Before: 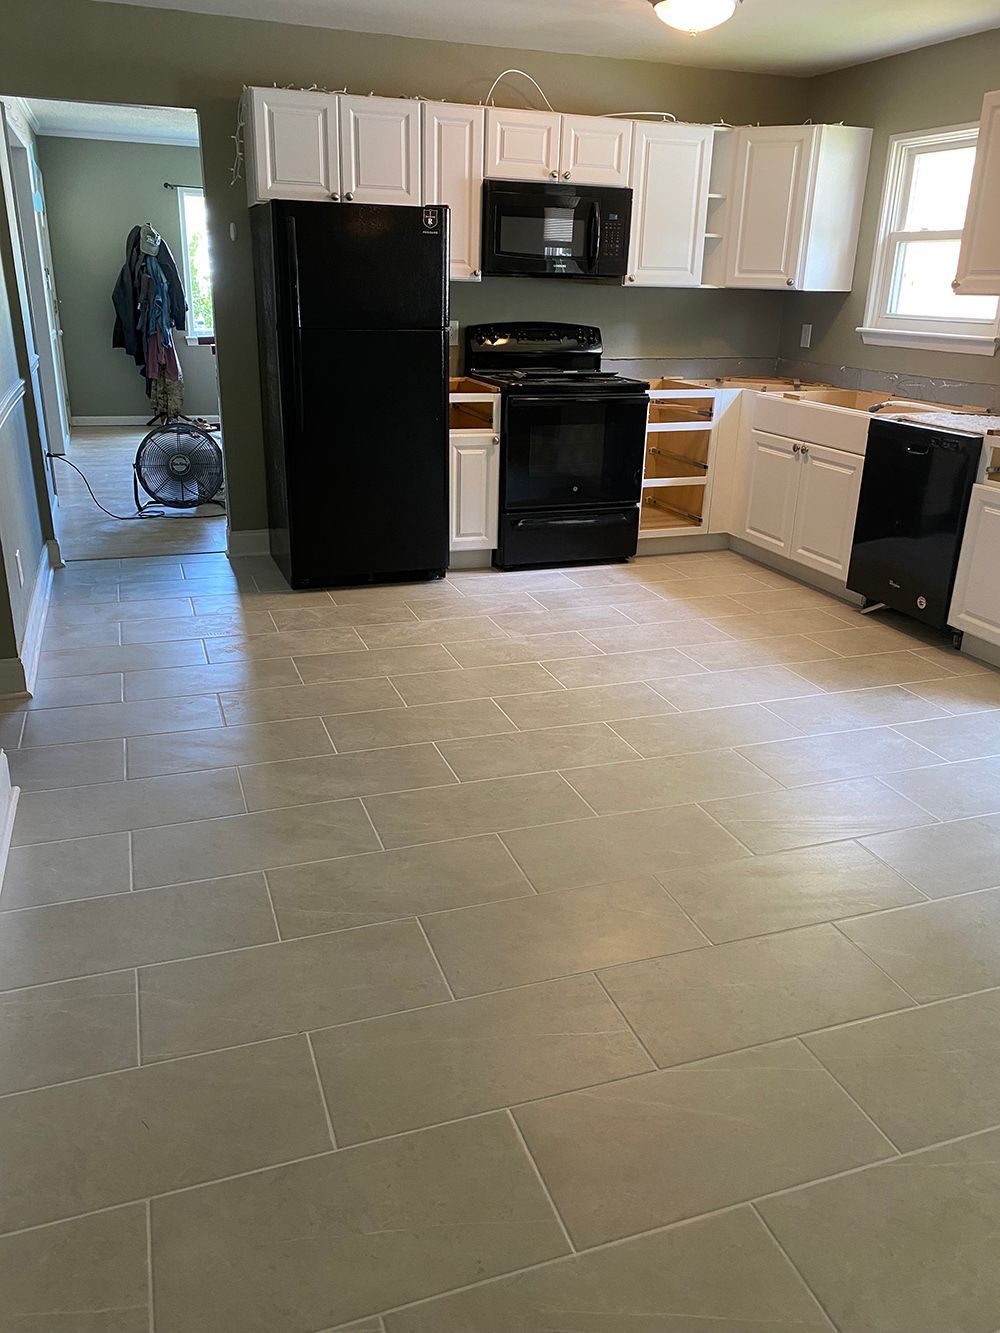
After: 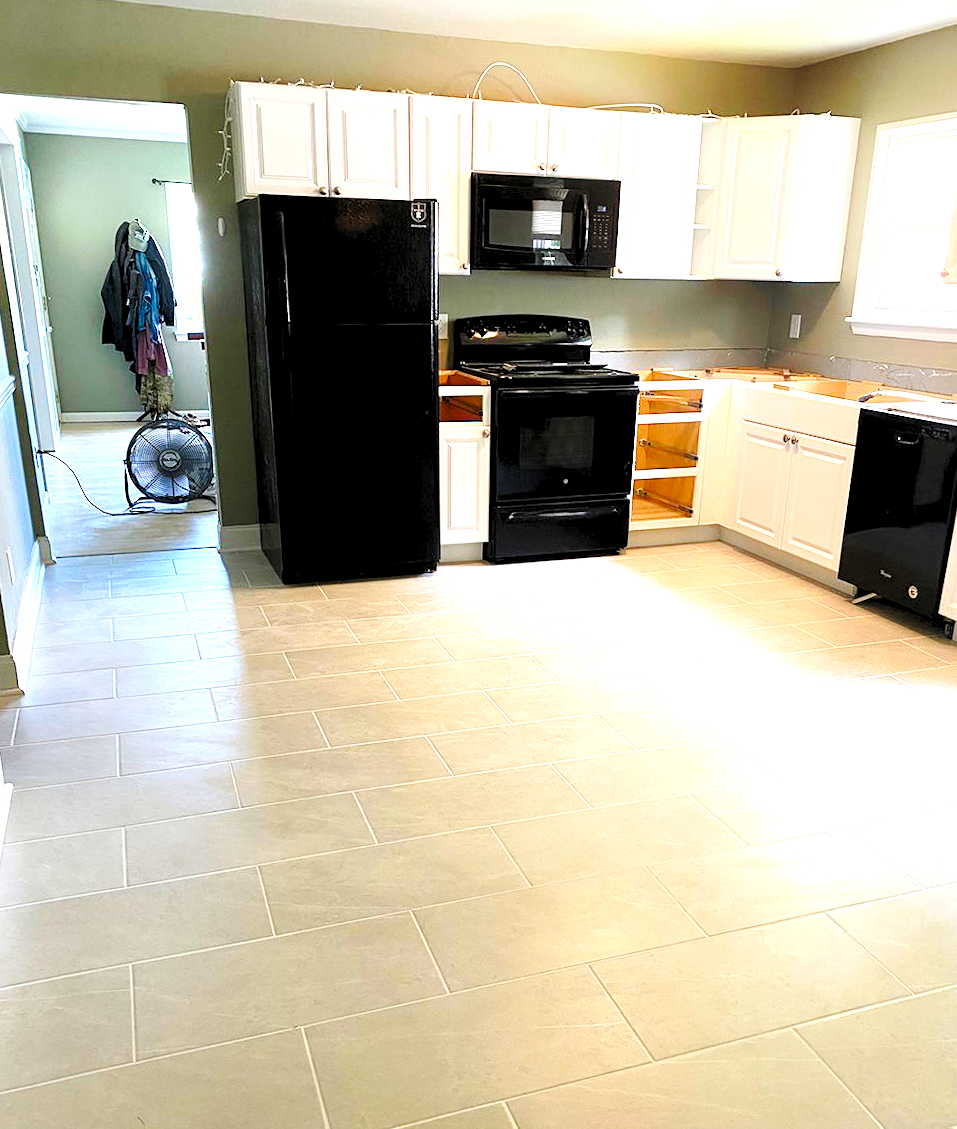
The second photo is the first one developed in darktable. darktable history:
base curve: curves: ch0 [(0, 0) (0.026, 0.03) (0.109, 0.232) (0.351, 0.748) (0.669, 0.968) (1, 1)], preserve colors none
levels: levels [0.044, 0.416, 0.908]
crop and rotate: angle 0.472°, left 0.283%, right 2.948%, bottom 14.36%
